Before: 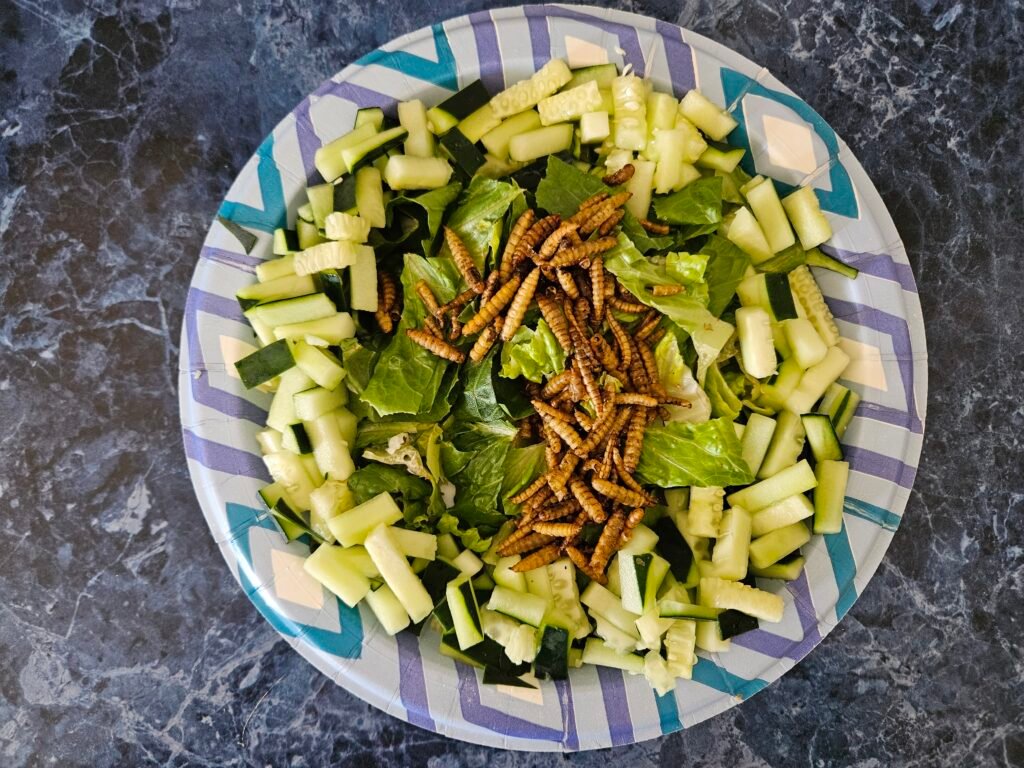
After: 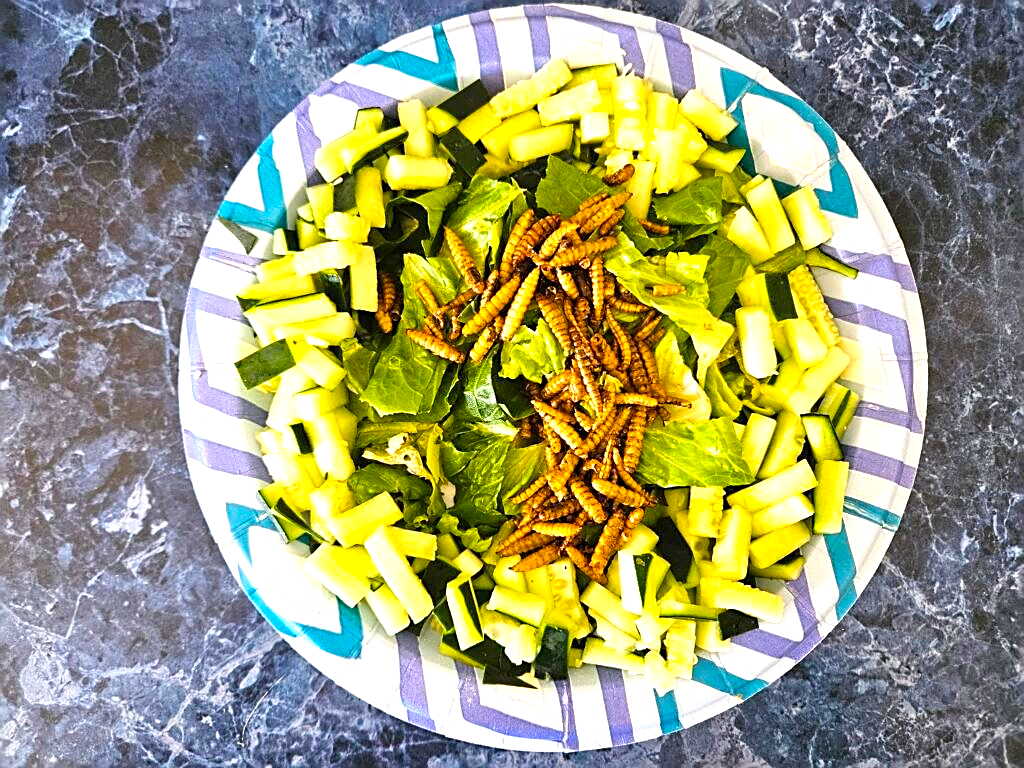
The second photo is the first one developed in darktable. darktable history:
exposure: exposure 1.16 EV, compensate exposure bias true, compensate highlight preservation false
color balance rgb: perceptual saturation grading › global saturation 30%
sharpen: on, module defaults
